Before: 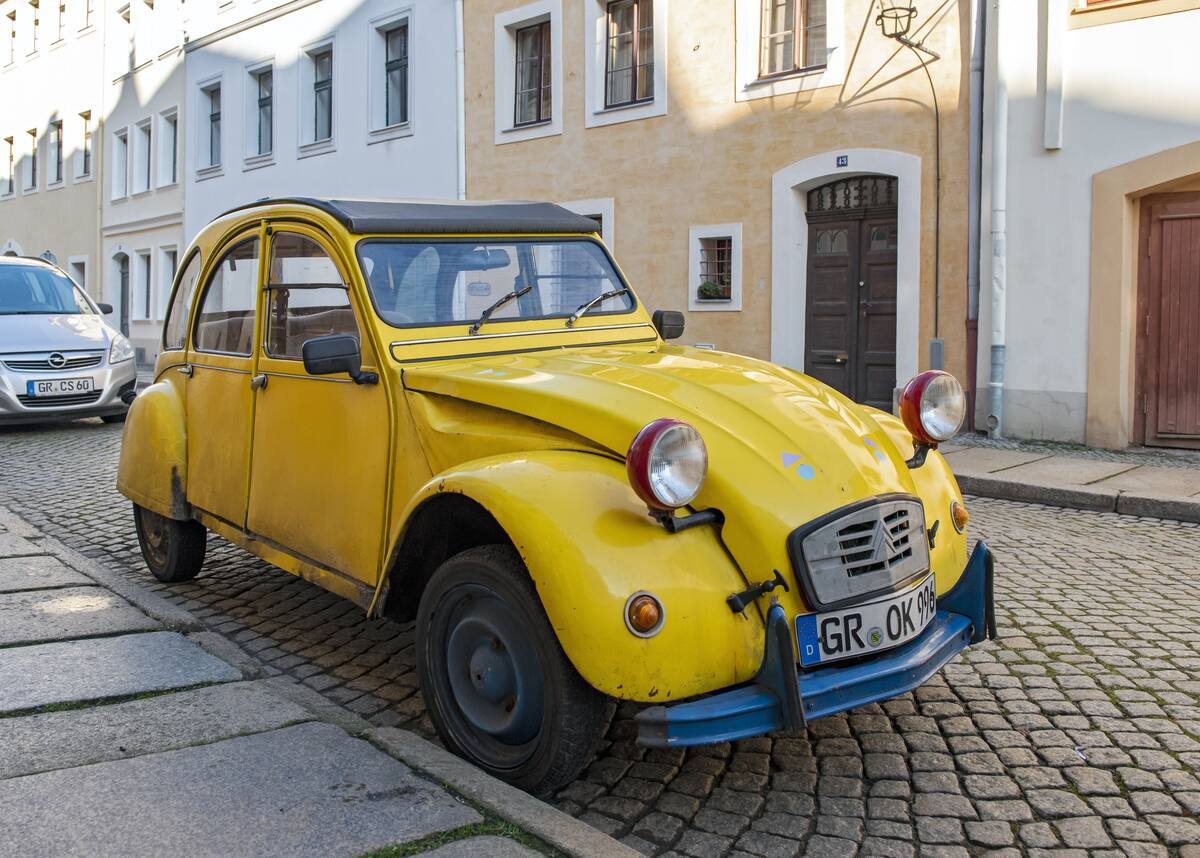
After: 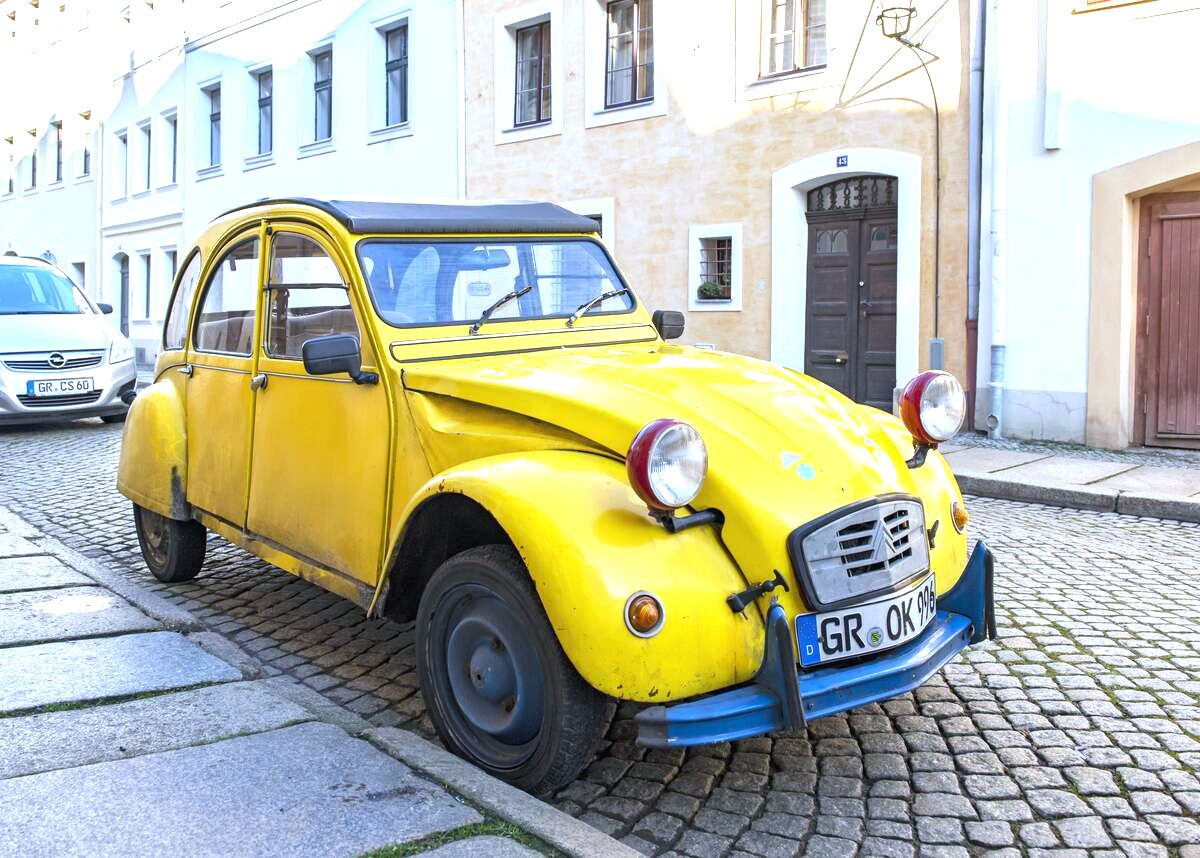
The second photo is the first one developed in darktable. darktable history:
white balance: red 0.926, green 1.003, blue 1.133
exposure: exposure 1.16 EV, compensate exposure bias true, compensate highlight preservation false
tone equalizer: on, module defaults
